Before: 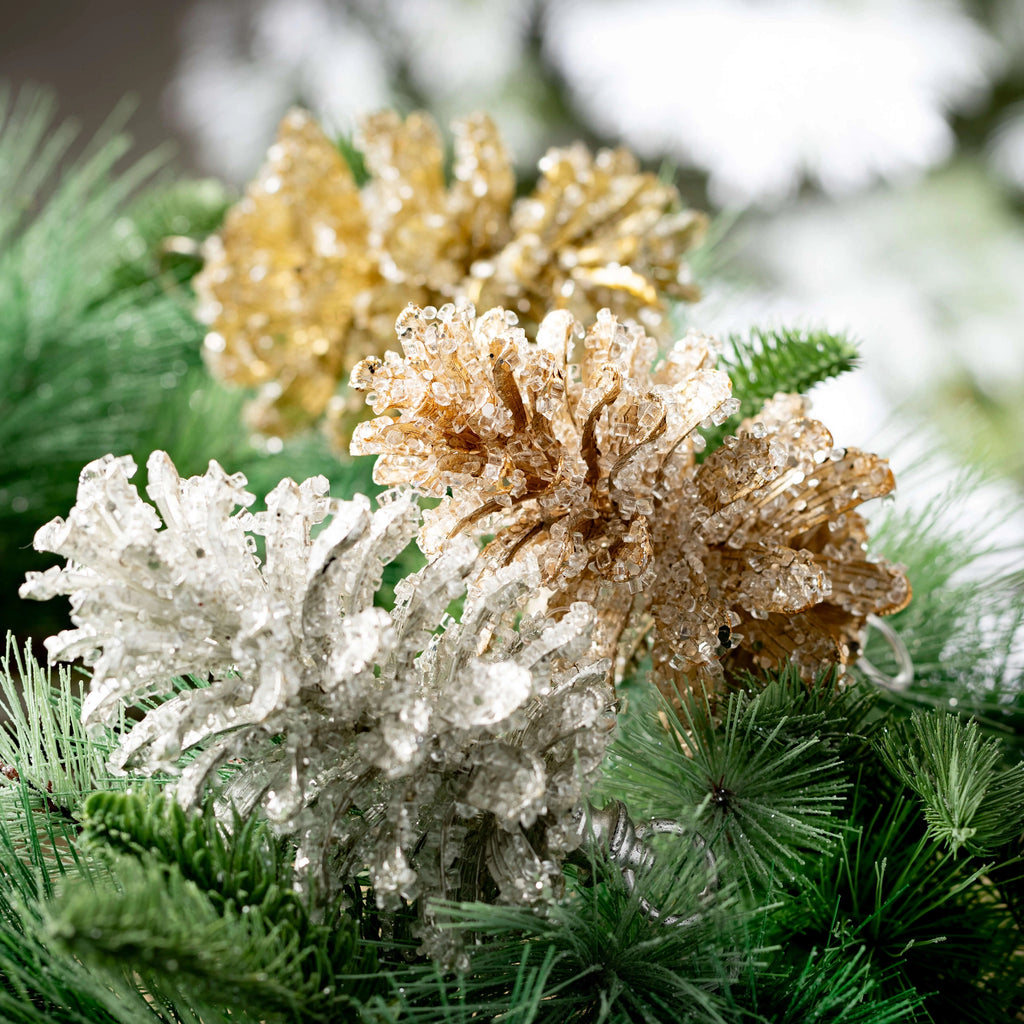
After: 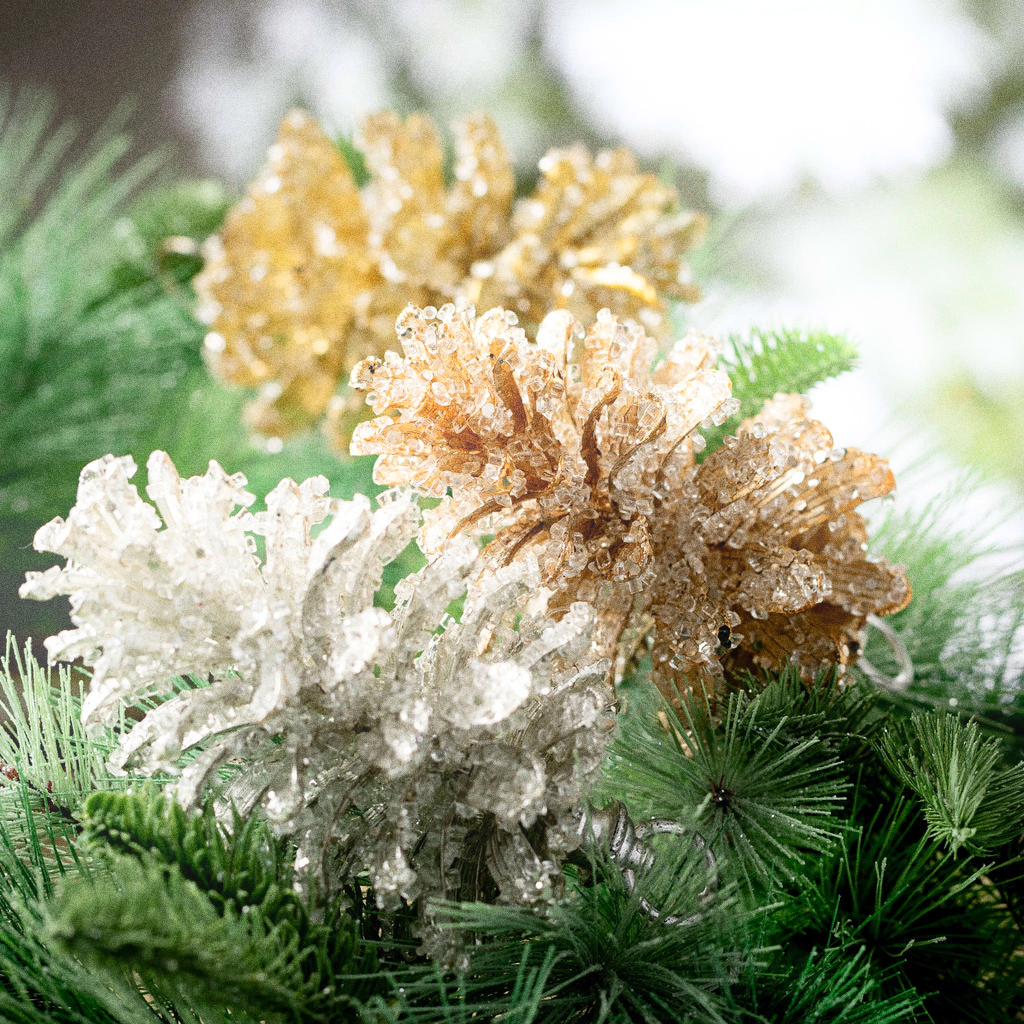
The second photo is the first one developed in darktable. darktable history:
bloom: size 16%, threshold 98%, strength 20%
grain: coarseness 0.09 ISO, strength 40%
